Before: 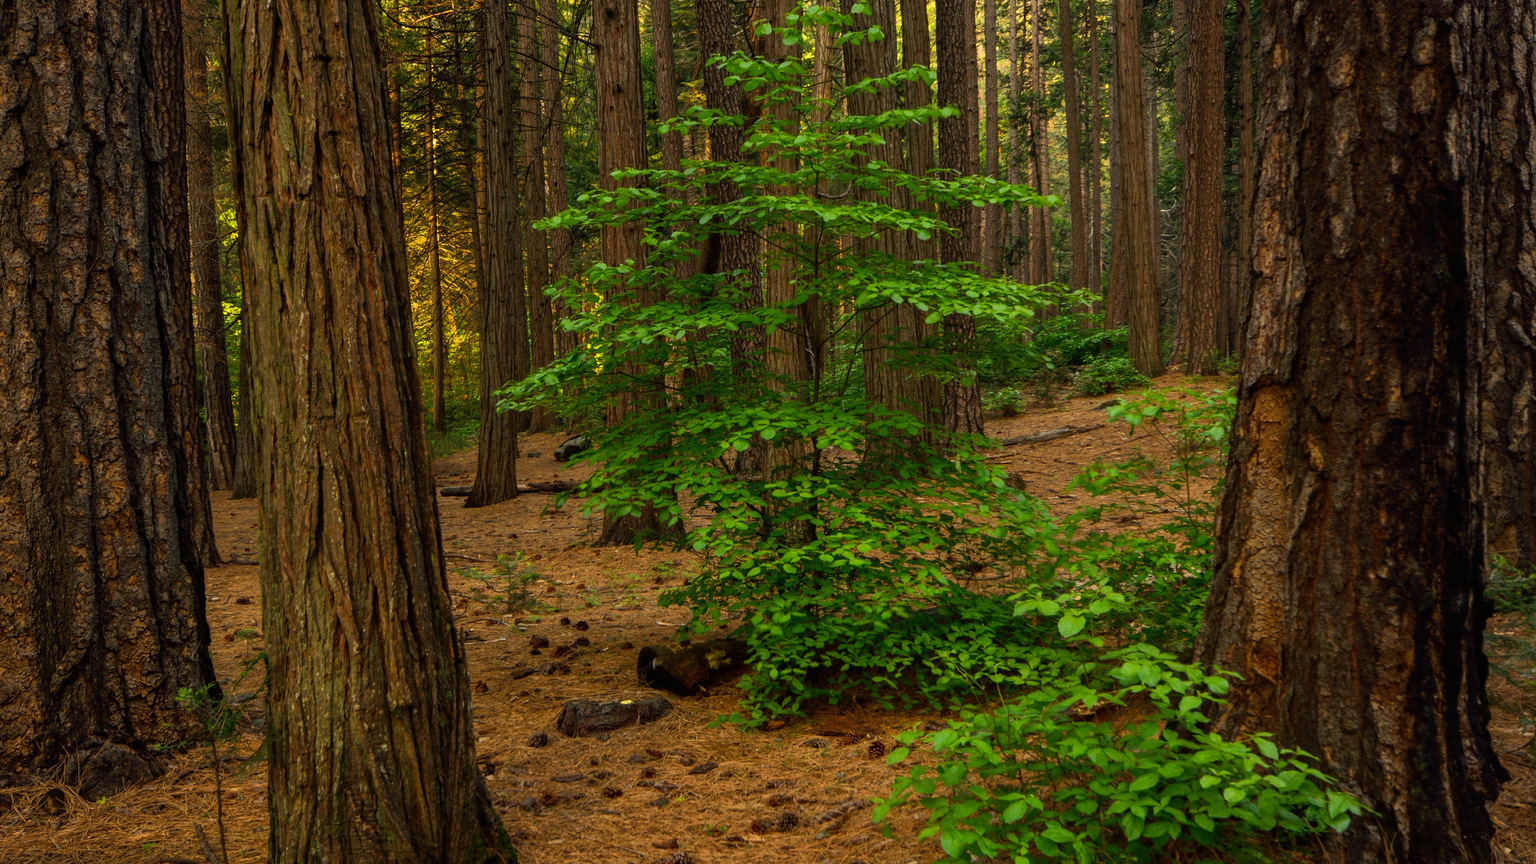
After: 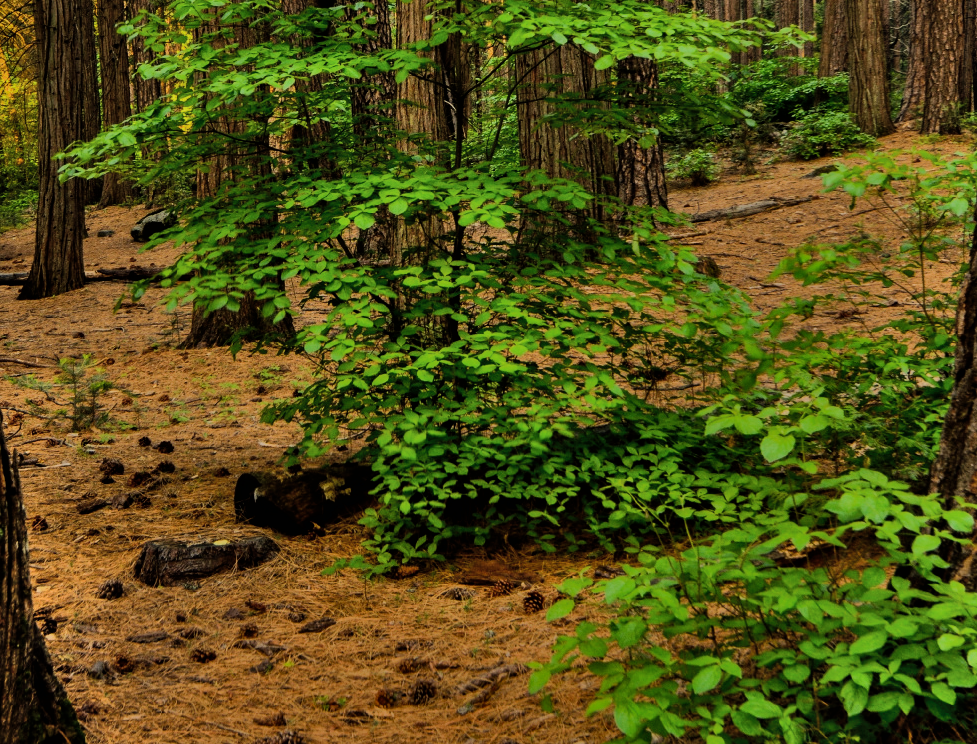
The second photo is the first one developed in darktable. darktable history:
filmic rgb: black relative exposure -6.94 EV, white relative exposure 5.6 EV, hardness 2.86
shadows and highlights: shadows 81.83, white point adjustment -8.9, highlights -61.32, soften with gaussian
exposure: black level correction 0.001, compensate highlight preservation false
crop and rotate: left 29.282%, top 31.038%, right 19.822%
